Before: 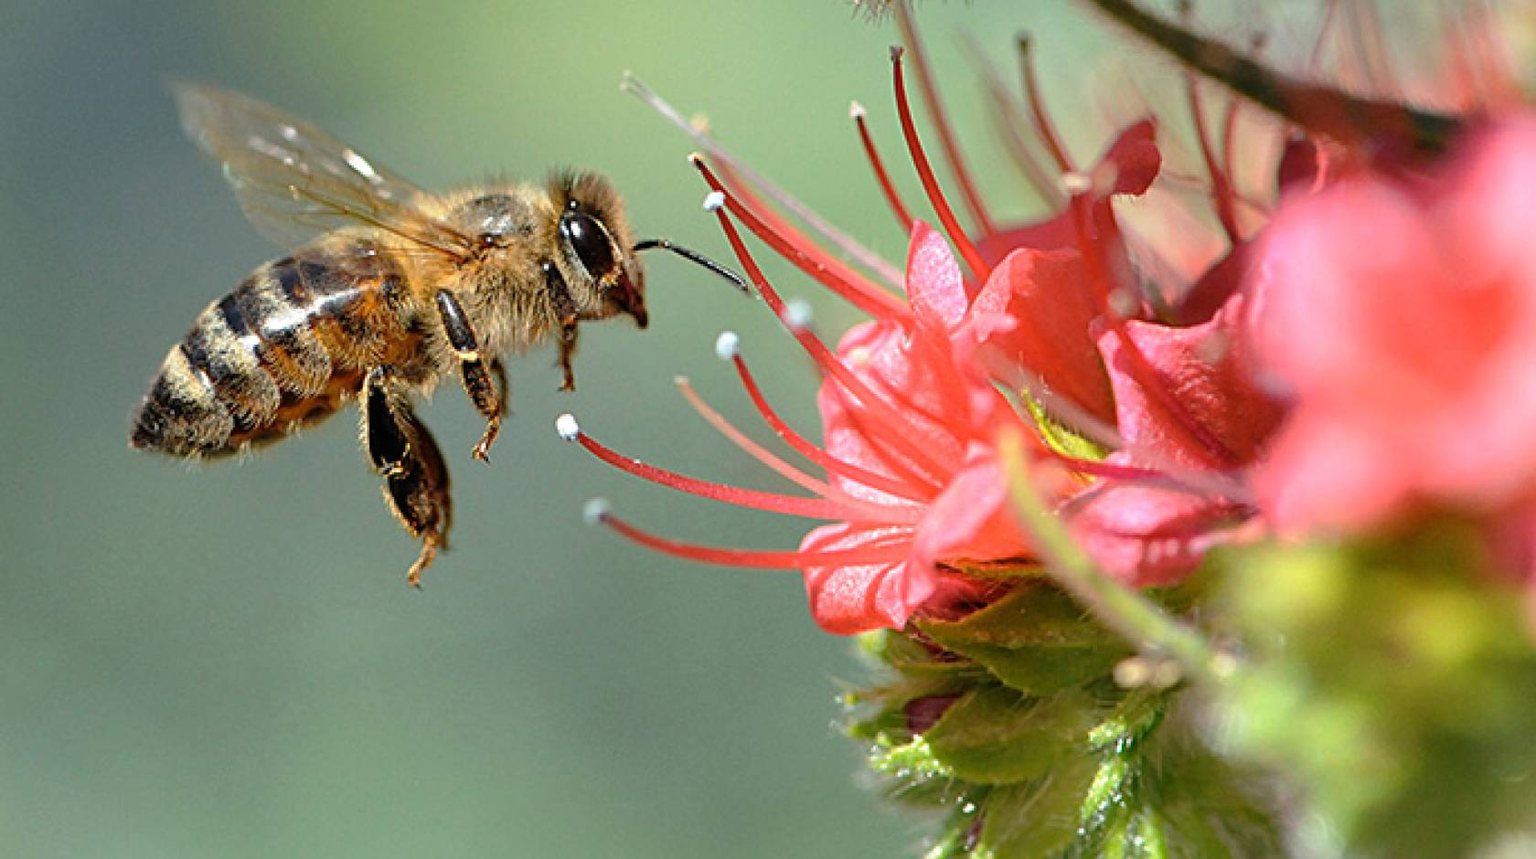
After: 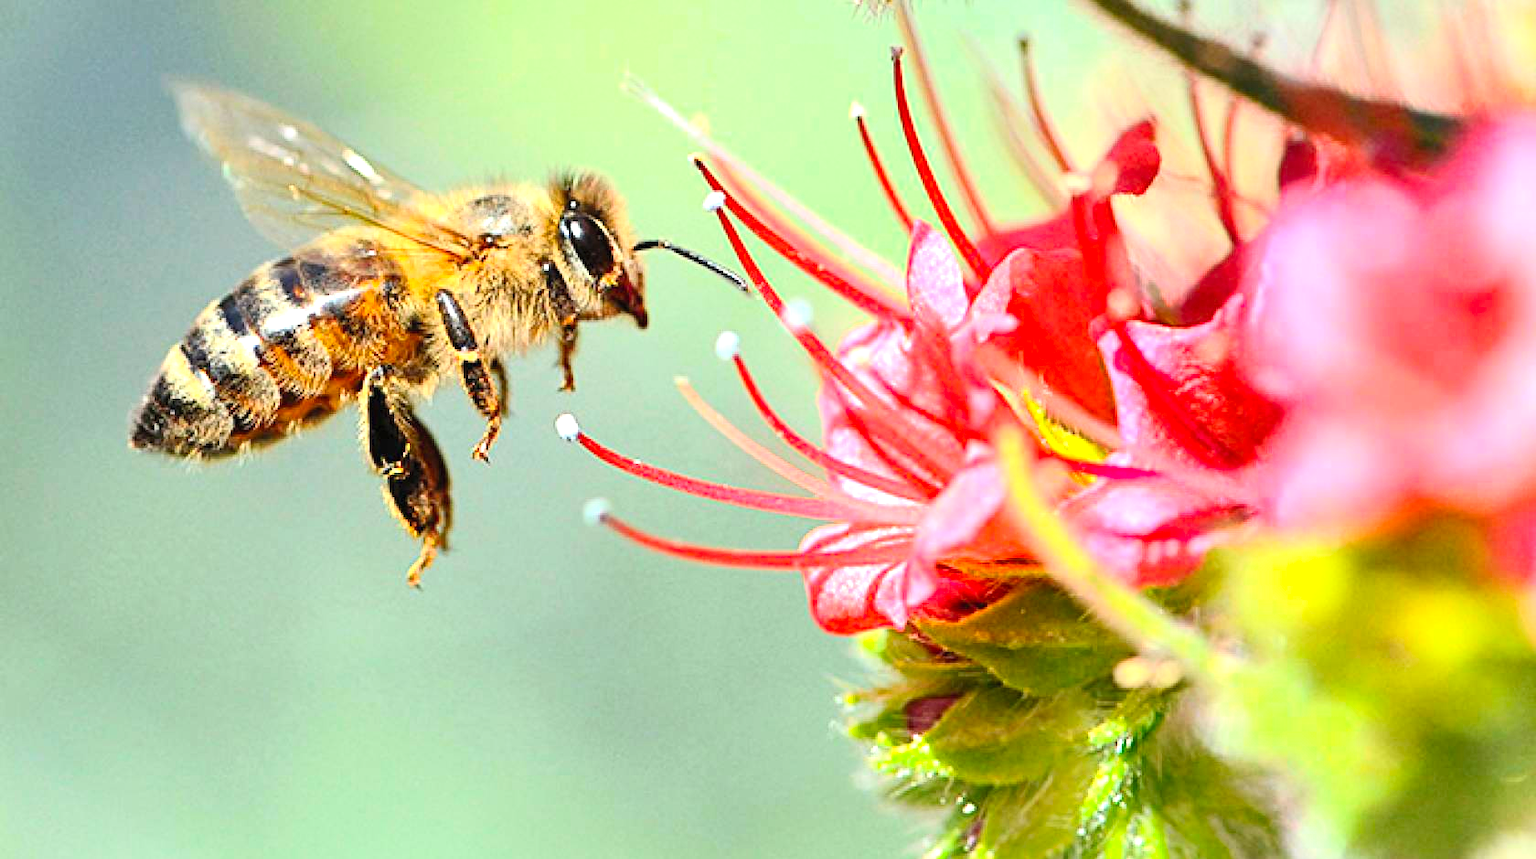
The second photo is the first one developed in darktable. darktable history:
color balance rgb: power › hue 208.49°, highlights gain › luminance 15.022%, perceptual saturation grading › global saturation 9.613%, perceptual brilliance grading › global brilliance 18.489%, global vibrance -24.628%
contrast brightness saturation: contrast 0.239, brightness 0.252, saturation 0.376
